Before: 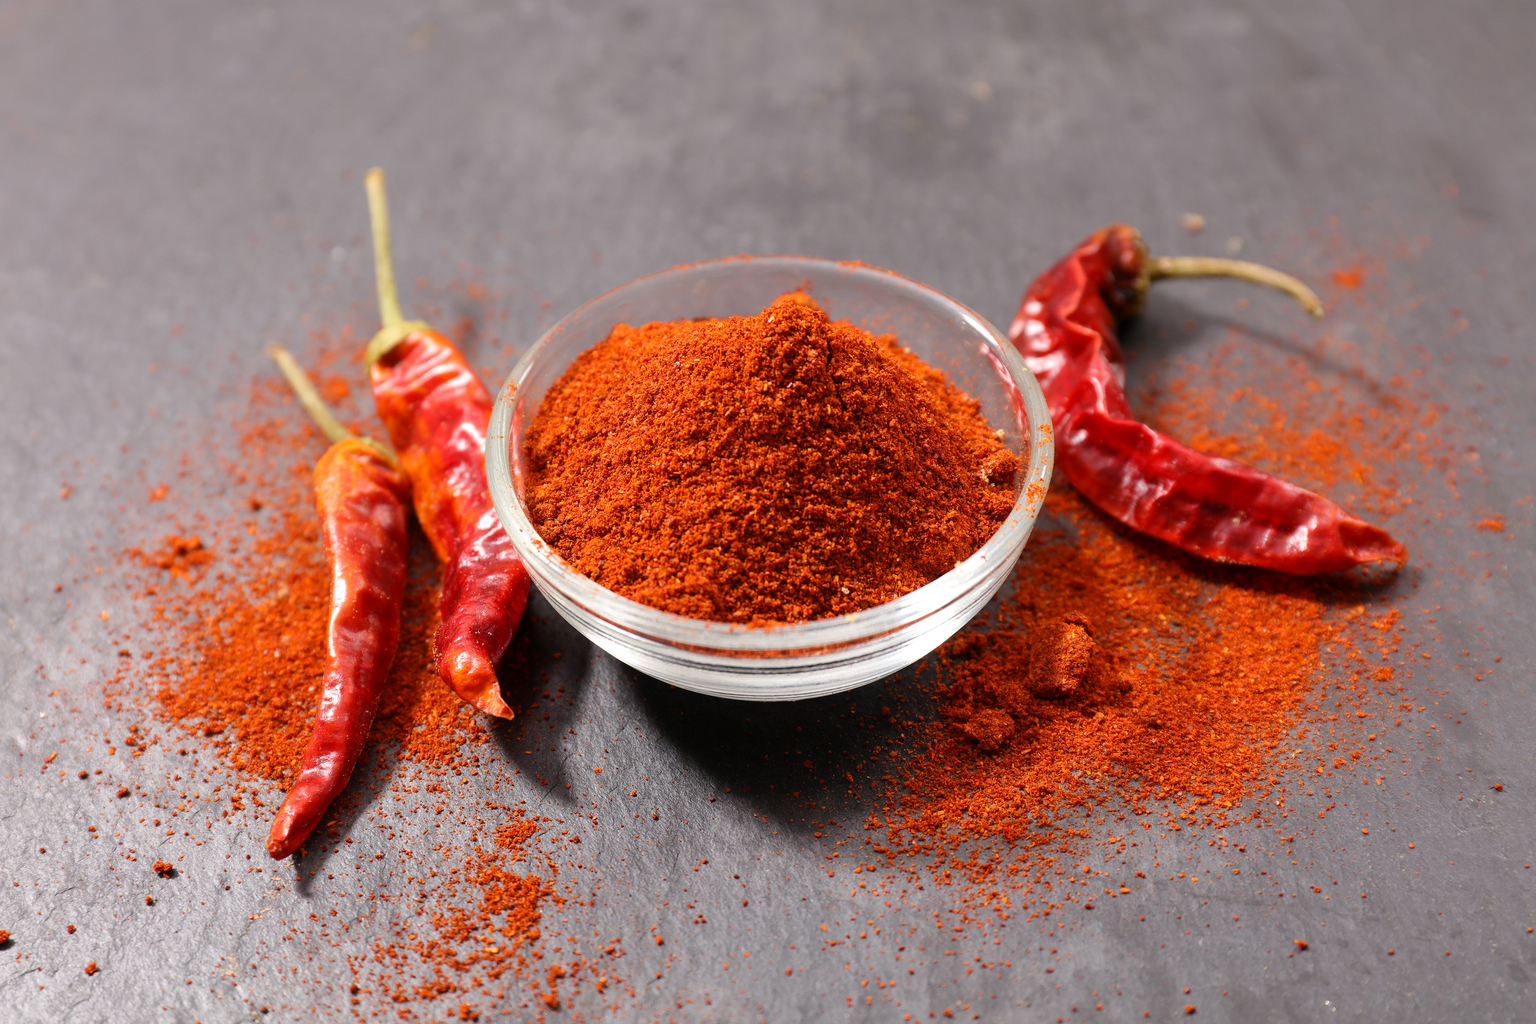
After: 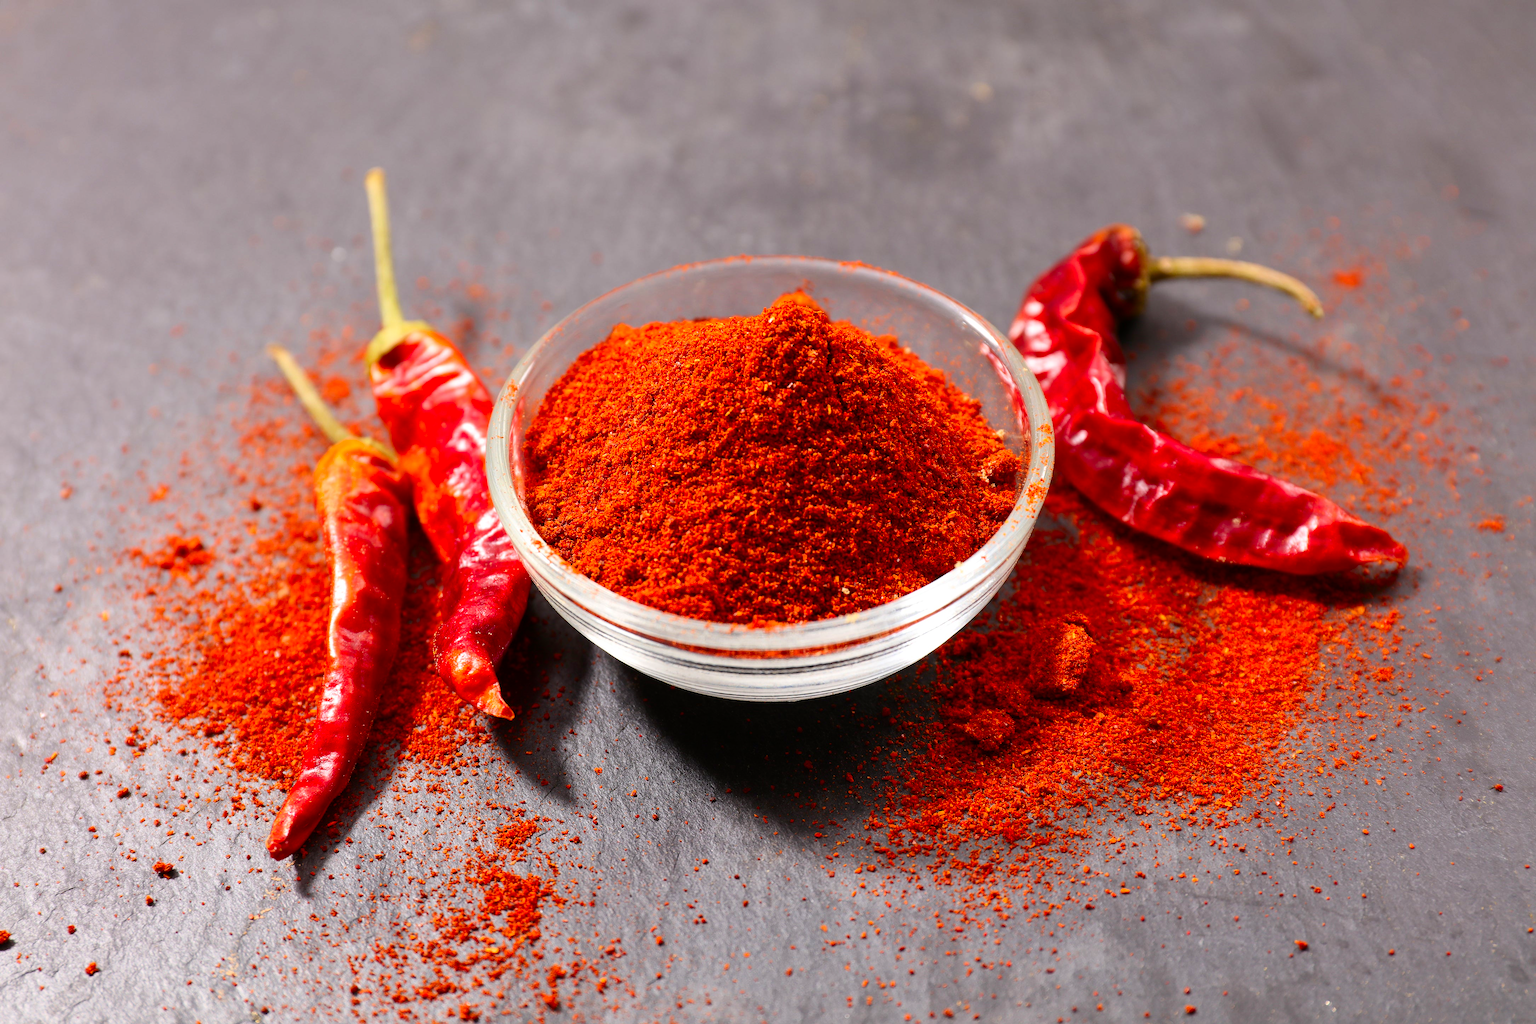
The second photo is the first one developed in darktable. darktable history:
white balance: red 1, blue 1
exposure: compensate highlight preservation false
contrast brightness saturation: contrast 0.16, saturation 0.32
